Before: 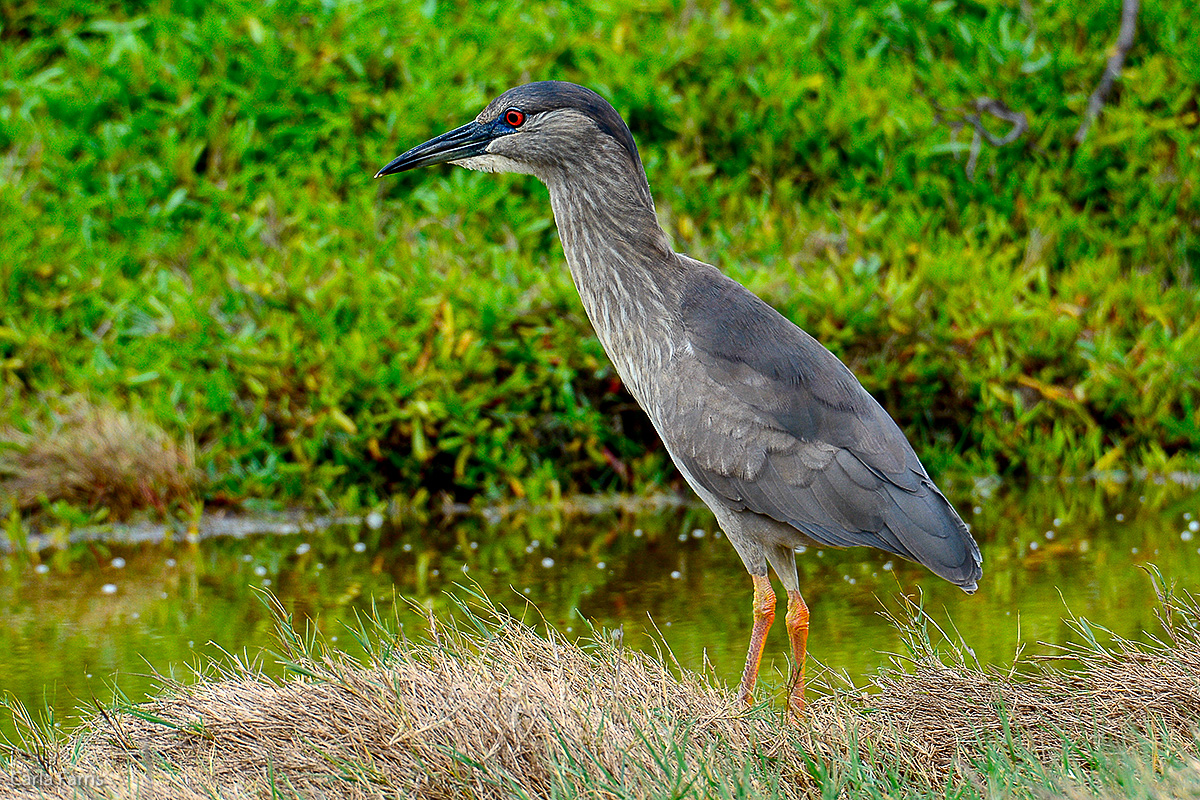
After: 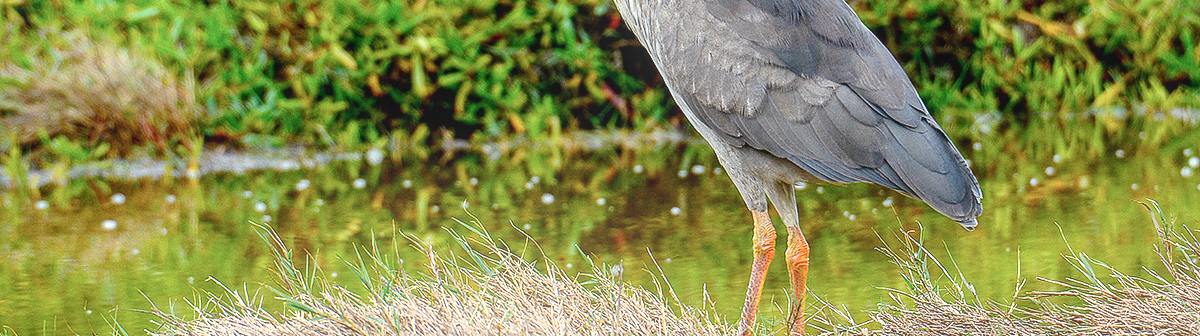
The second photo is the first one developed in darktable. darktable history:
color balance rgb: on, module defaults
tone curve: curves: ch0 [(0, 0) (0.003, 0.022) (0.011, 0.025) (0.025, 0.032) (0.044, 0.055) (0.069, 0.089) (0.1, 0.133) (0.136, 0.18) (0.177, 0.231) (0.224, 0.291) (0.277, 0.35) (0.335, 0.42) (0.399, 0.496) (0.468, 0.561) (0.543, 0.632) (0.623, 0.706) (0.709, 0.783) (0.801, 0.865) (0.898, 0.947) (1, 1)], preserve colors none
crop: top 45.551%, bottom 12.262%
contrast brightness saturation: contrast -0.1, saturation -0.1
local contrast: on, module defaults
bloom: on, module defaults
contrast equalizer: octaves 7, y [[0.5, 0.502, 0.506, 0.511, 0.52, 0.537], [0.5 ×6], [0.505, 0.509, 0.518, 0.534, 0.553, 0.561], [0 ×6], [0 ×6]]
